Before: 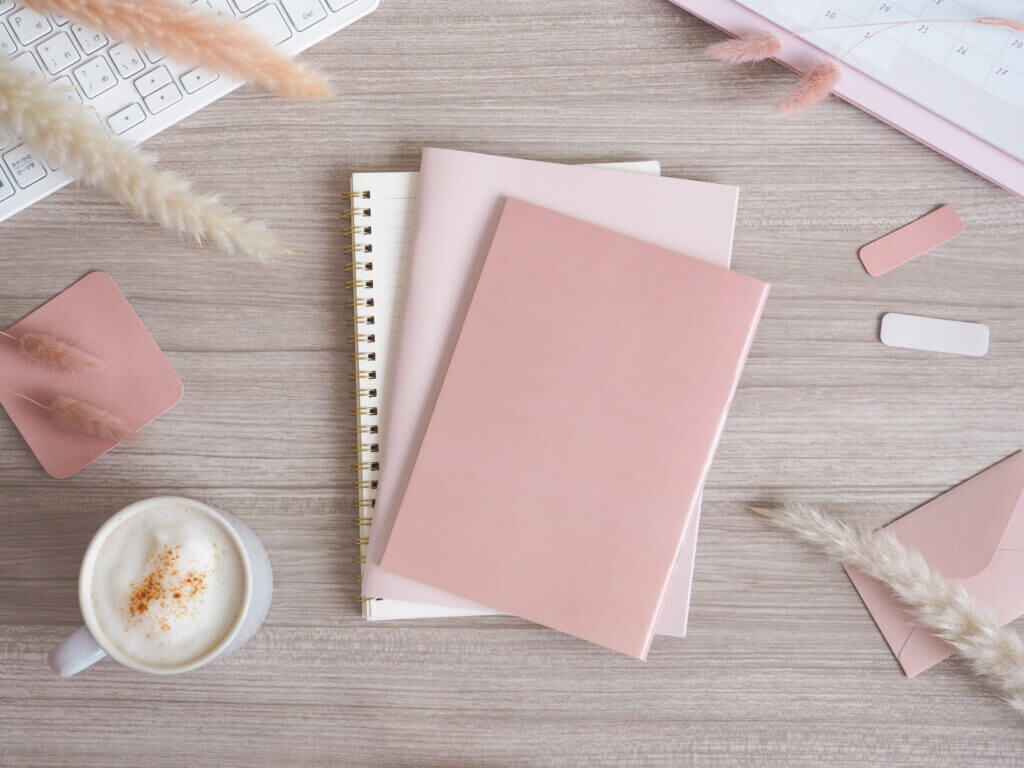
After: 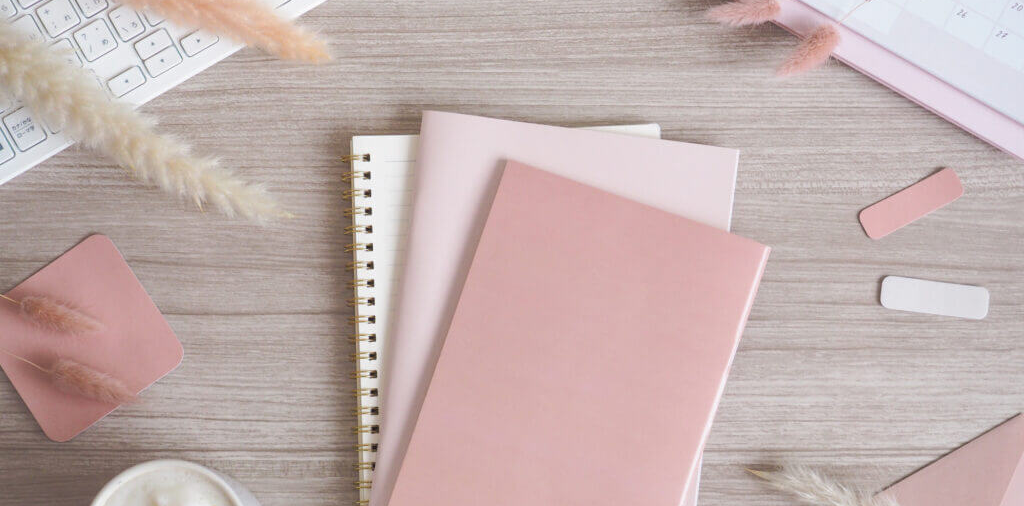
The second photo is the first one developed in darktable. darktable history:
crop and rotate: top 4.911%, bottom 29.133%
